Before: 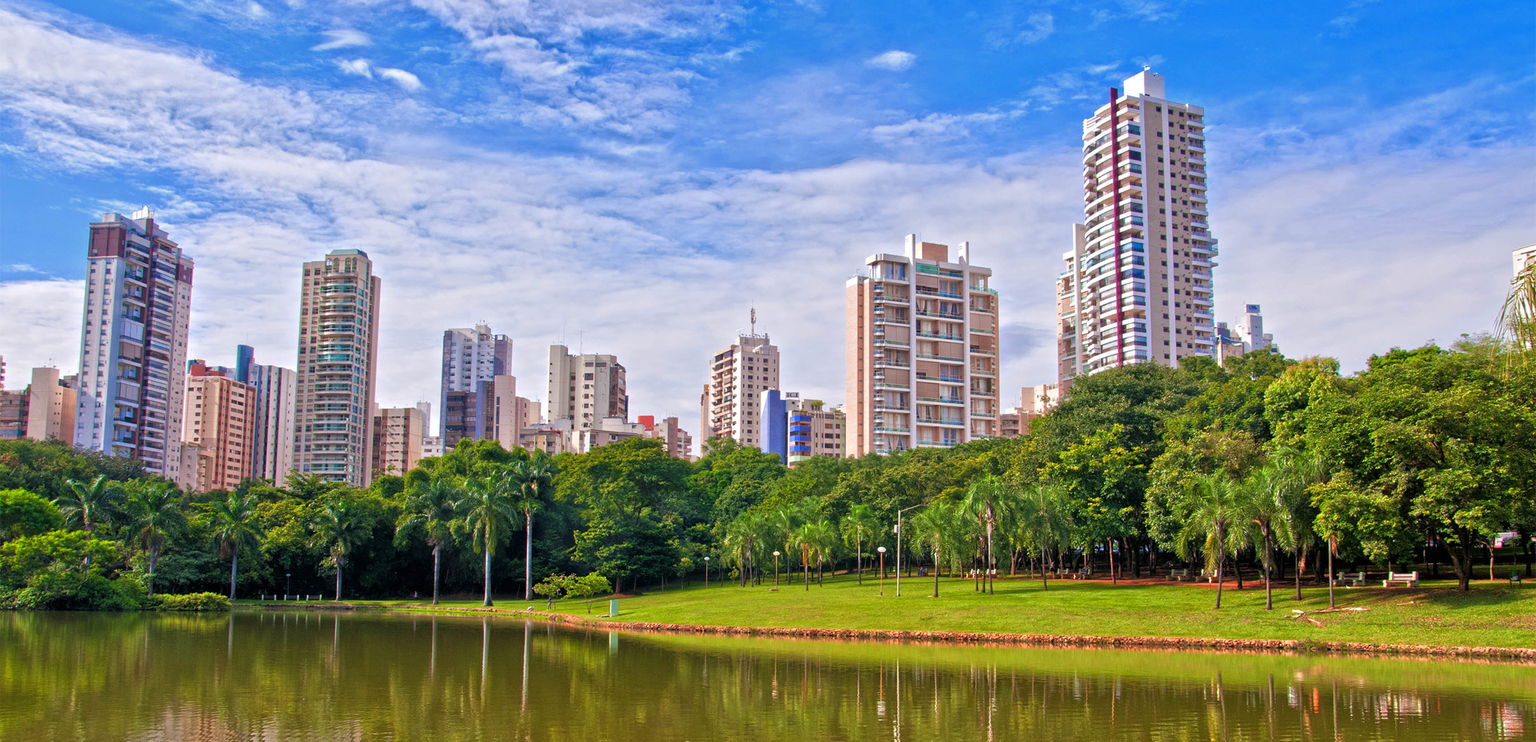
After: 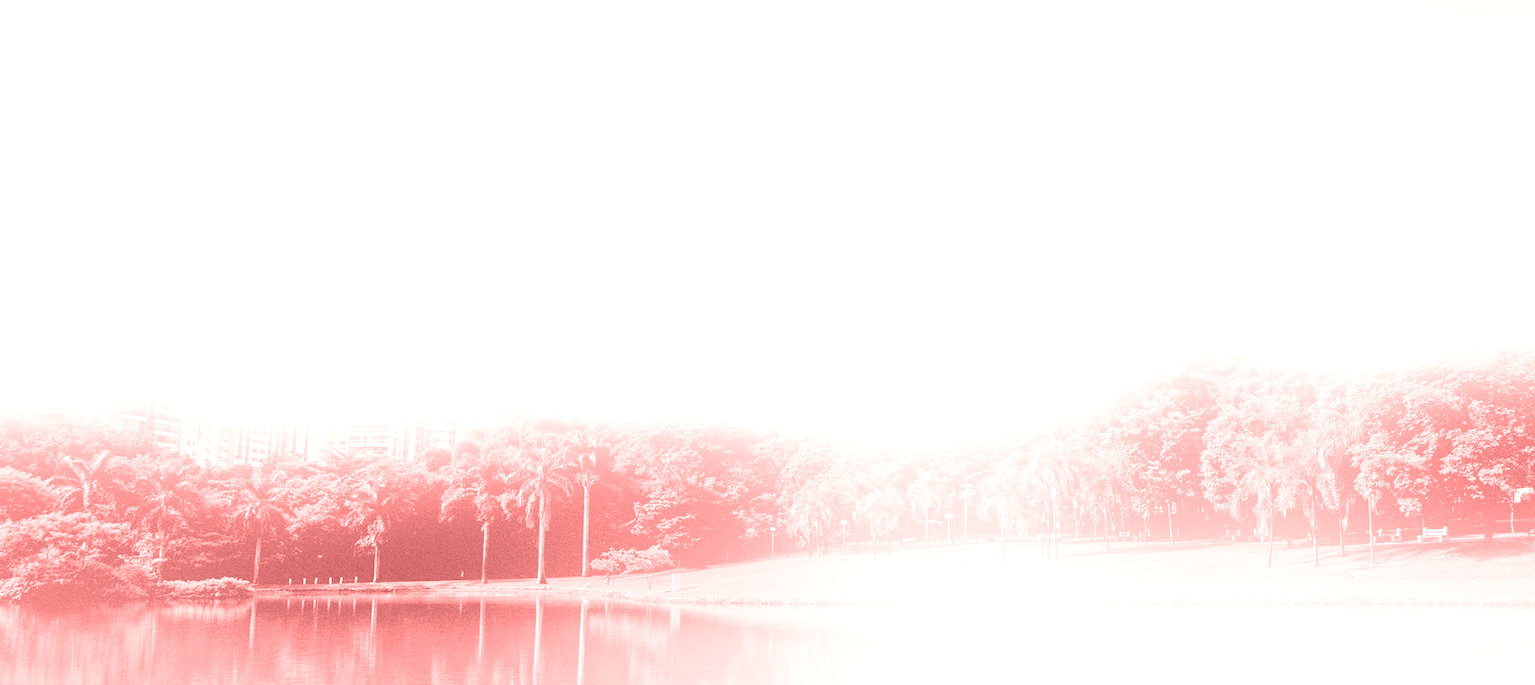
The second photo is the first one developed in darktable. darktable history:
grain: coarseness 0.09 ISO, strength 40%
tone equalizer: -7 EV 0.15 EV, -6 EV 0.6 EV, -5 EV 1.15 EV, -4 EV 1.33 EV, -3 EV 1.15 EV, -2 EV 0.6 EV, -1 EV 0.15 EV, mask exposure compensation -0.5 EV
exposure: black level correction 0.009, exposure -0.637 EV, compensate highlight preservation false
tone curve: curves: ch0 [(0, 0) (0.003, 0.002) (0.011, 0.002) (0.025, 0.002) (0.044, 0.002) (0.069, 0.002) (0.1, 0.003) (0.136, 0.008) (0.177, 0.03) (0.224, 0.058) (0.277, 0.139) (0.335, 0.233) (0.399, 0.363) (0.468, 0.506) (0.543, 0.649) (0.623, 0.781) (0.709, 0.88) (0.801, 0.956) (0.898, 0.994) (1, 1)], preserve colors none
color zones: curves: ch0 [(0, 0.425) (0.143, 0.422) (0.286, 0.42) (0.429, 0.419) (0.571, 0.419) (0.714, 0.42) (0.857, 0.422) (1, 0.425)]; ch1 [(0, 0.666) (0.143, 0.669) (0.286, 0.671) (0.429, 0.67) (0.571, 0.67) (0.714, 0.67) (0.857, 0.67) (1, 0.666)]
colorize: saturation 60%, source mix 100%
rotate and perspective: rotation -0.013°, lens shift (vertical) -0.027, lens shift (horizontal) 0.178, crop left 0.016, crop right 0.989, crop top 0.082, crop bottom 0.918
bloom: size 25%, threshold 5%, strength 90%
